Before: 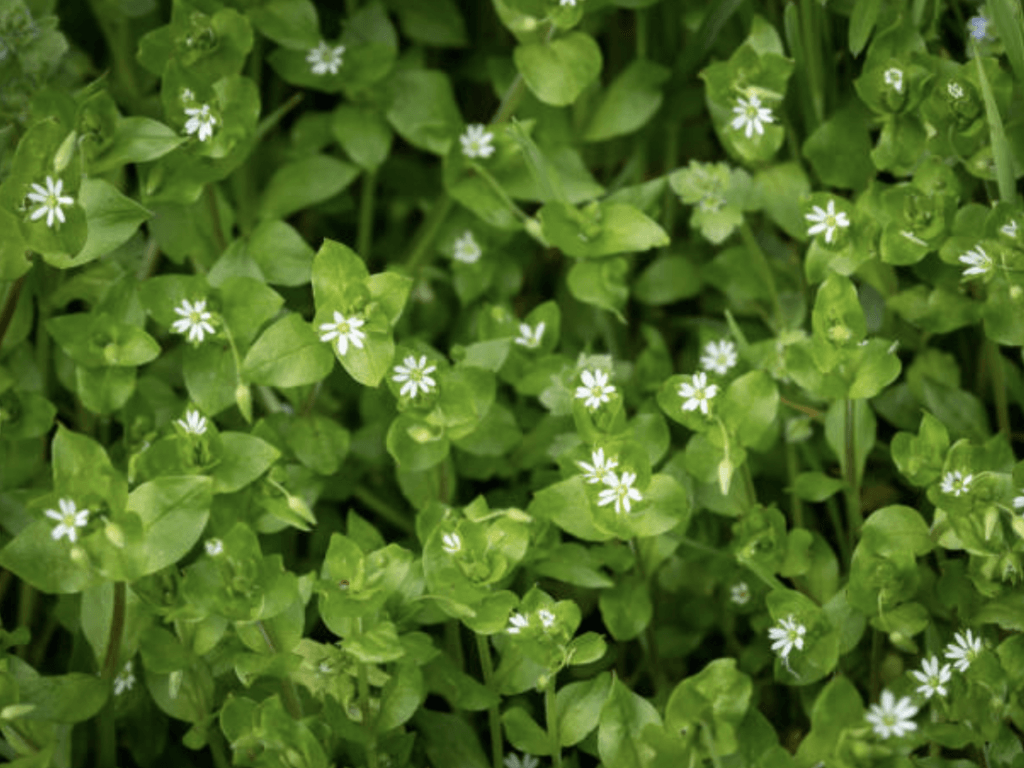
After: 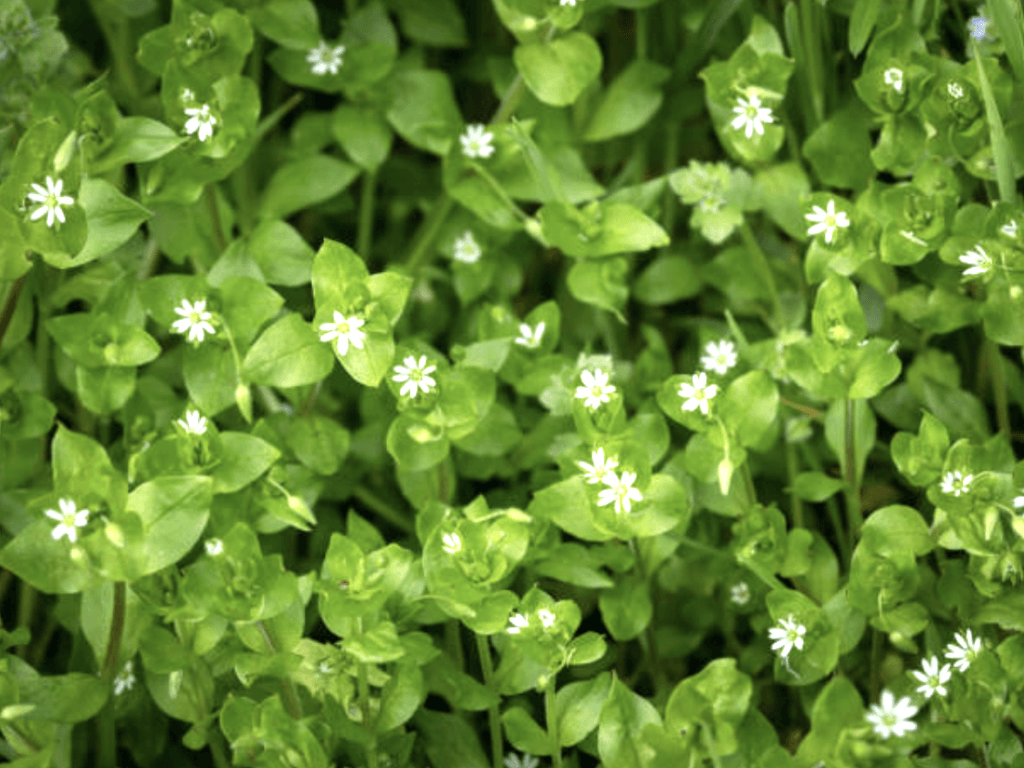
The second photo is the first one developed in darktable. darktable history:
exposure: exposure 0.742 EV, compensate exposure bias true, compensate highlight preservation false
